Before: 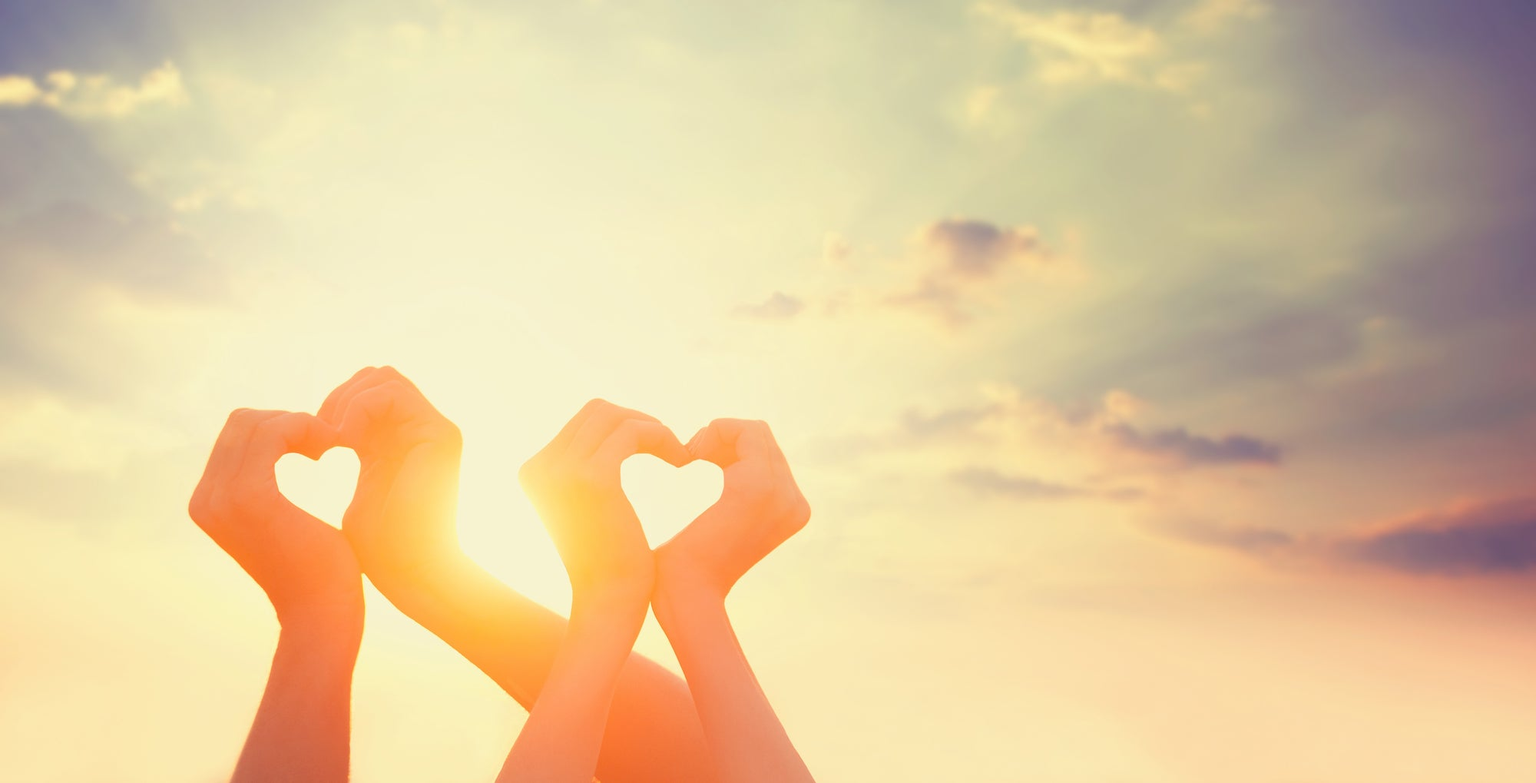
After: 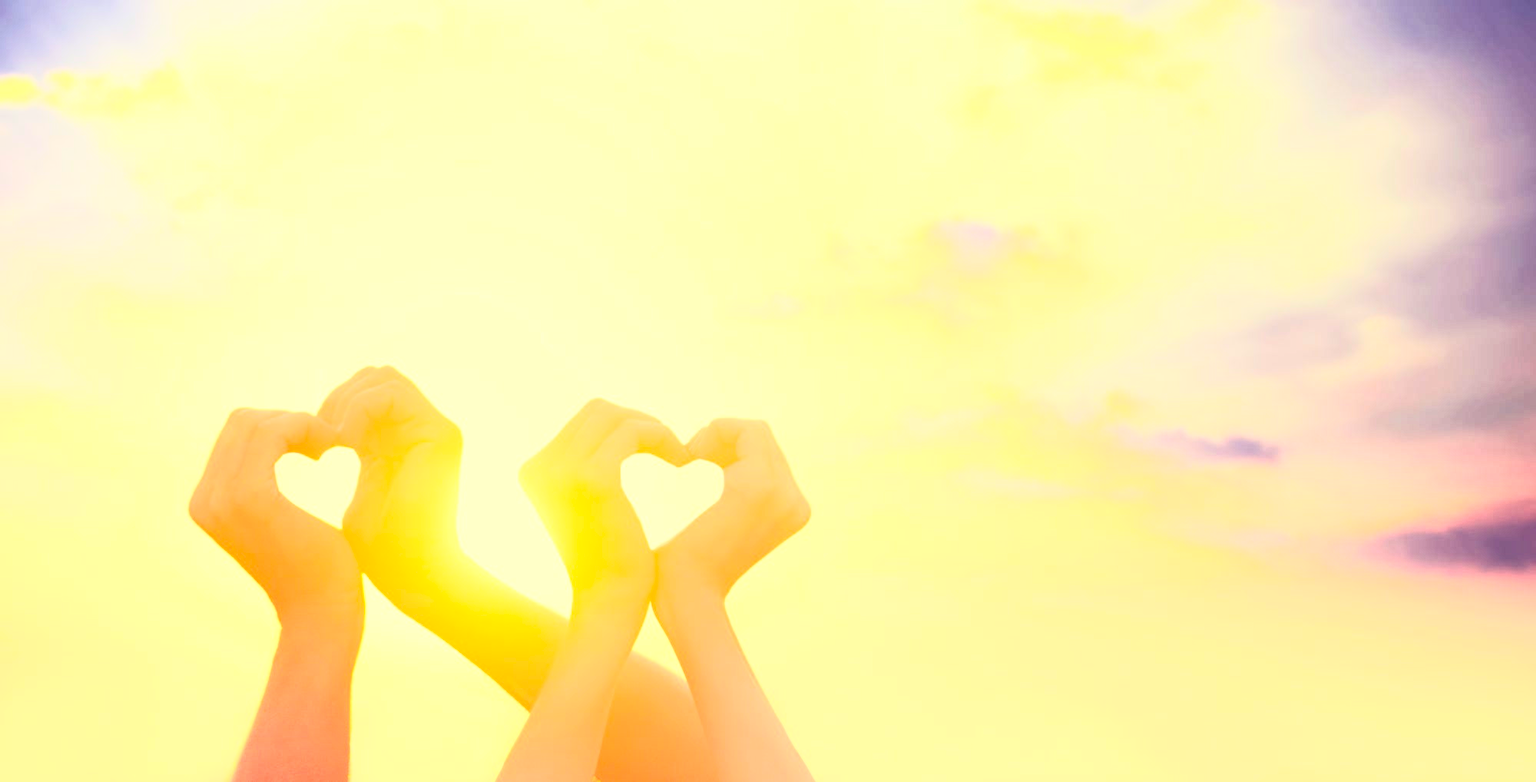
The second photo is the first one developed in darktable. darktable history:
local contrast: highlights 103%, shadows 98%, detail 119%, midtone range 0.2
contrast brightness saturation: contrast 0.833, brightness 0.588, saturation 0.587
